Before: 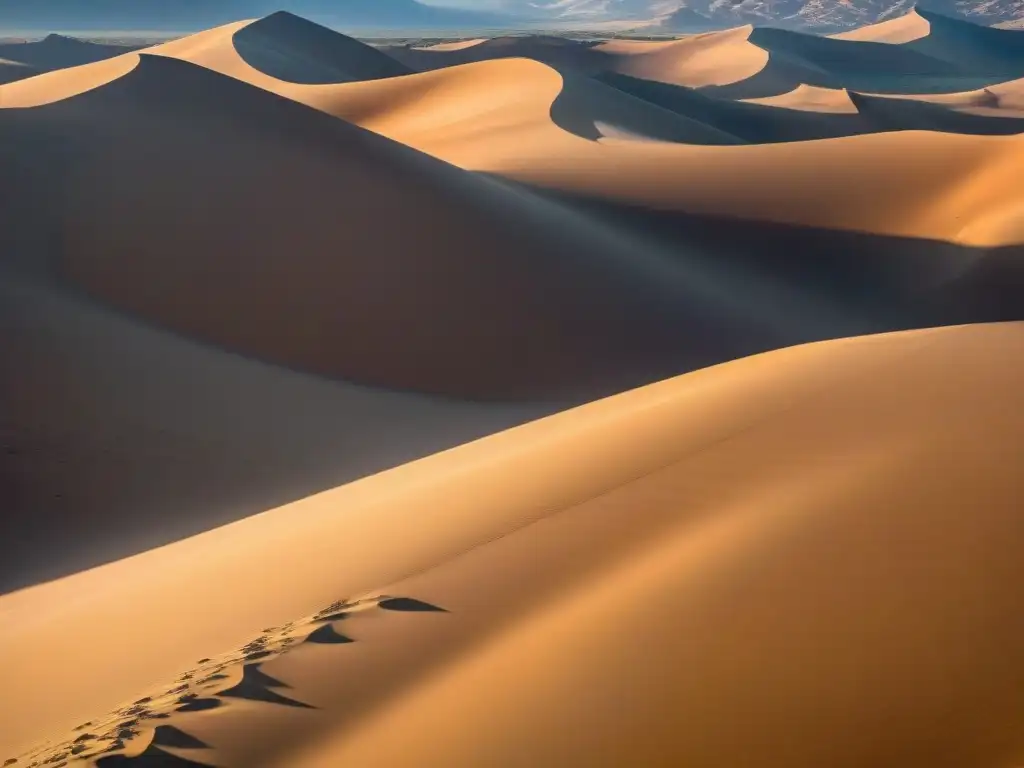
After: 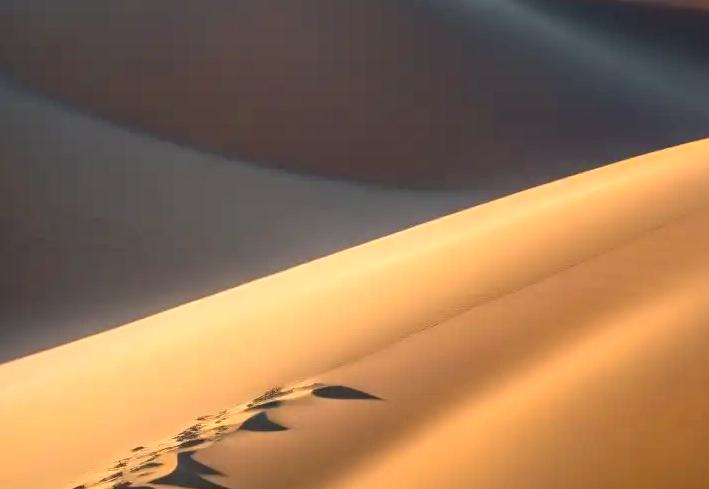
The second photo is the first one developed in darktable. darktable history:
local contrast: detail 110%
crop: left 6.488%, top 27.668%, right 24.183%, bottom 8.656%
exposure: exposure 0.493 EV, compensate highlight preservation false
